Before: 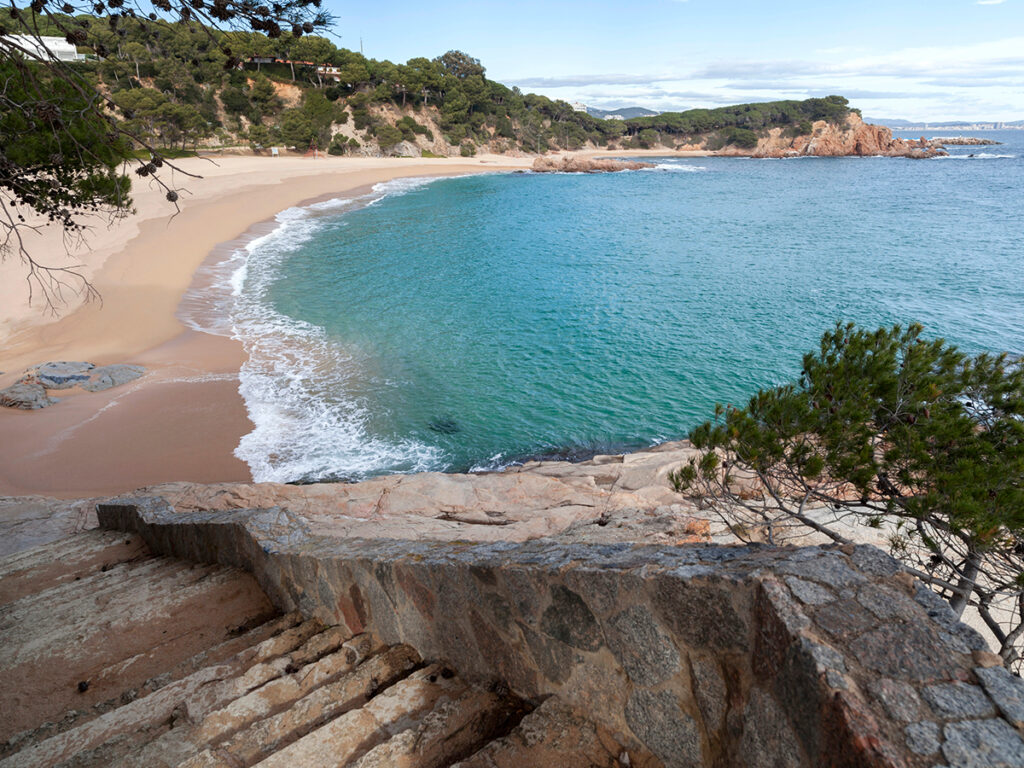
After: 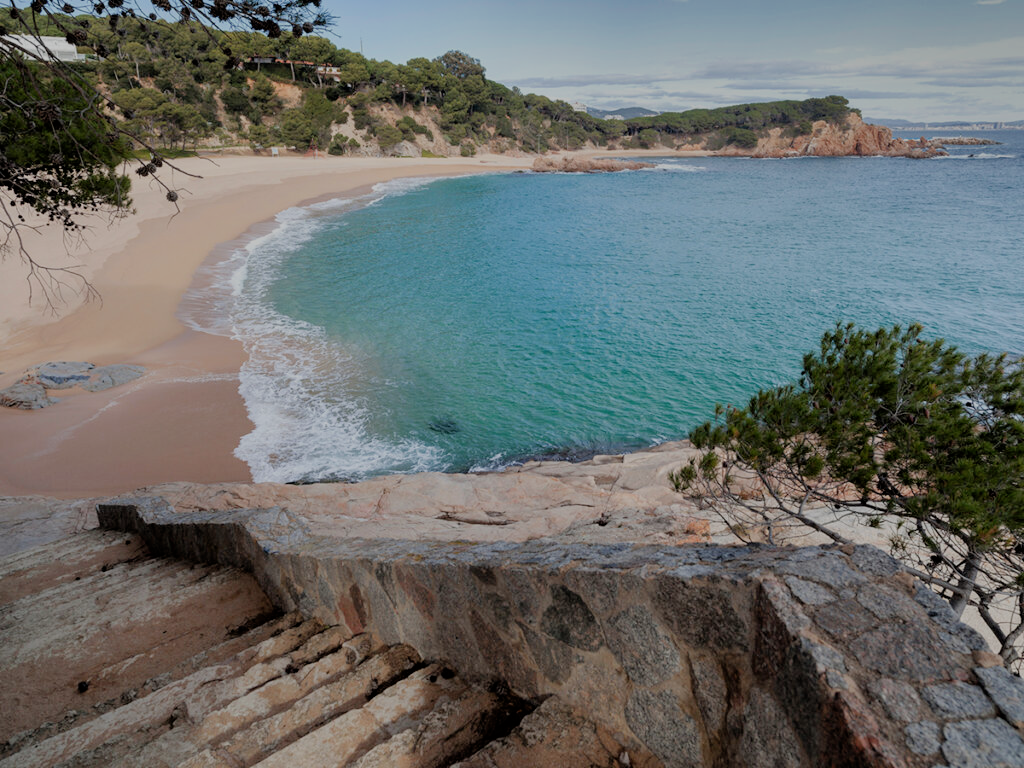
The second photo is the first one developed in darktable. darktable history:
exposure: exposure -0.146 EV, compensate exposure bias true, compensate highlight preservation false
filmic rgb: black relative exposure -6.57 EV, white relative exposure 4.74 EV, hardness 3.16, contrast 0.801
shadows and highlights: shadows 20.8, highlights -81.61, soften with gaussian
